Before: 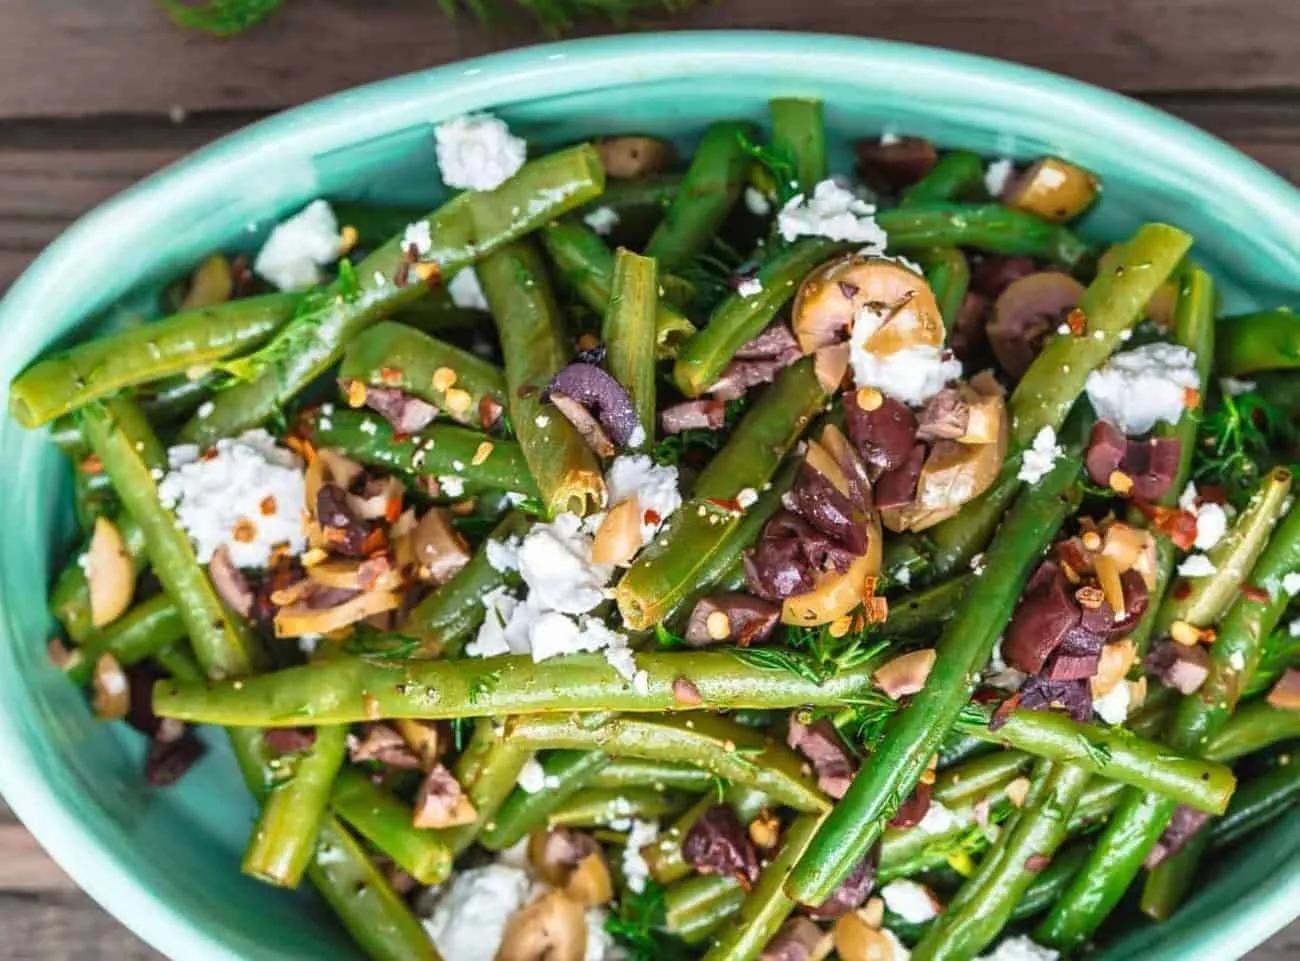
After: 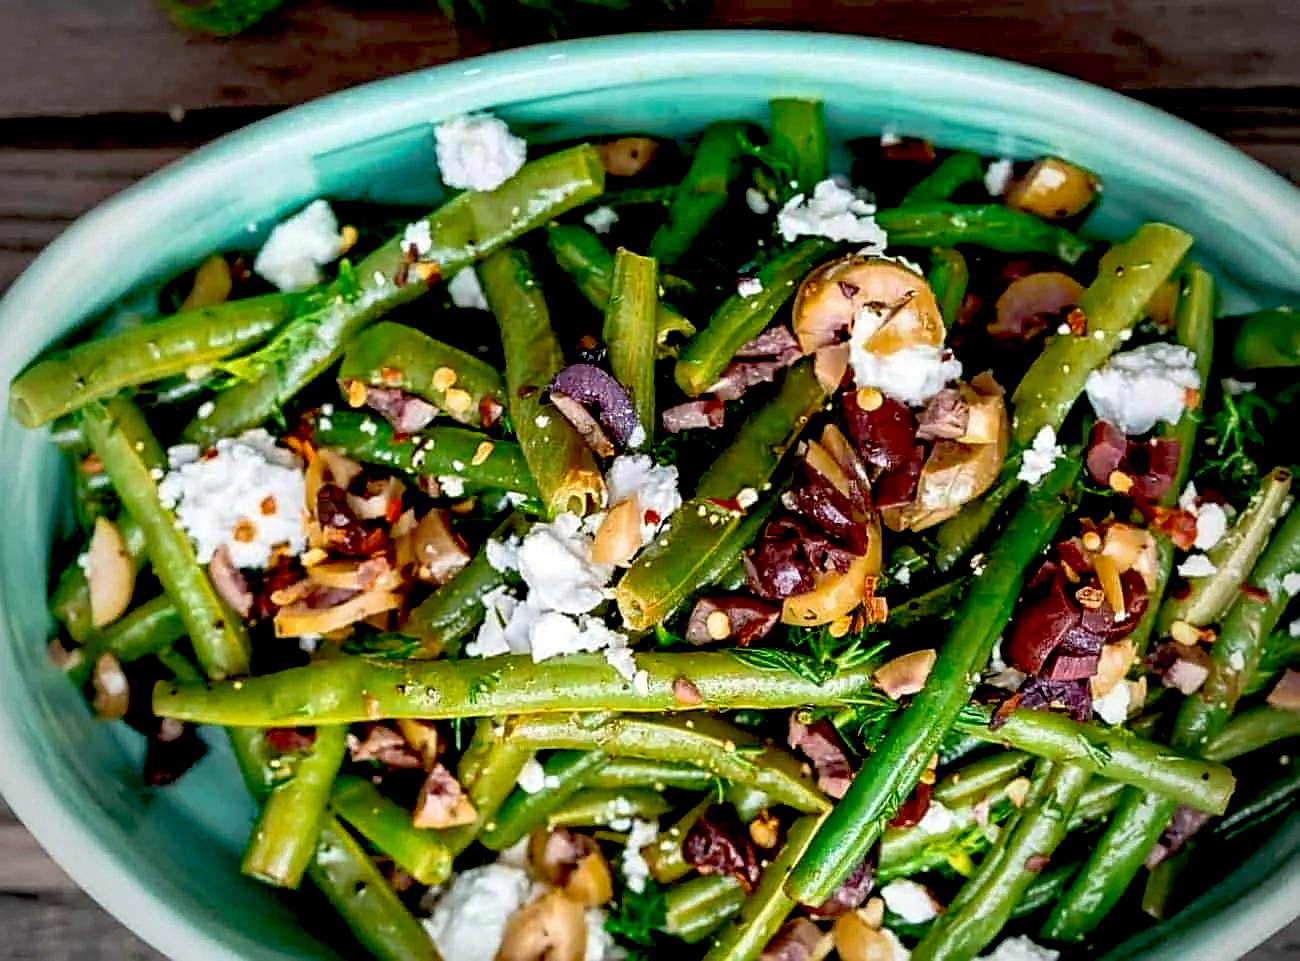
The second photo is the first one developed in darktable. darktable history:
sharpen: on, module defaults
exposure: black level correction 0.047, exposure 0.013 EV, compensate highlight preservation false
vignetting: fall-off start 71.74%
